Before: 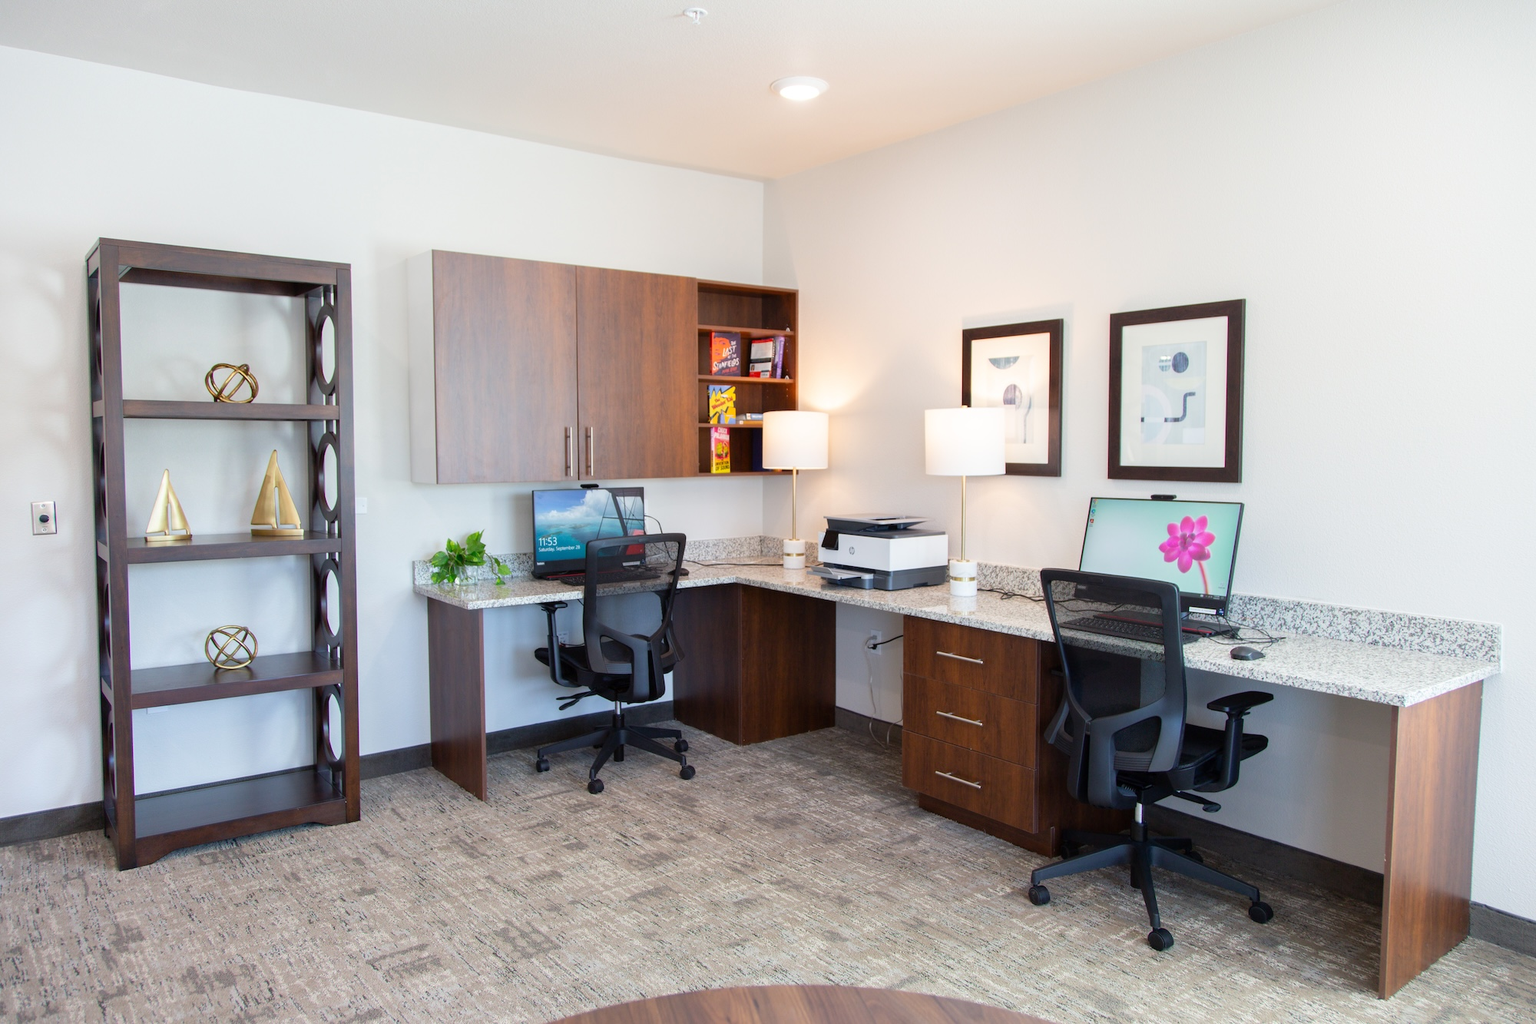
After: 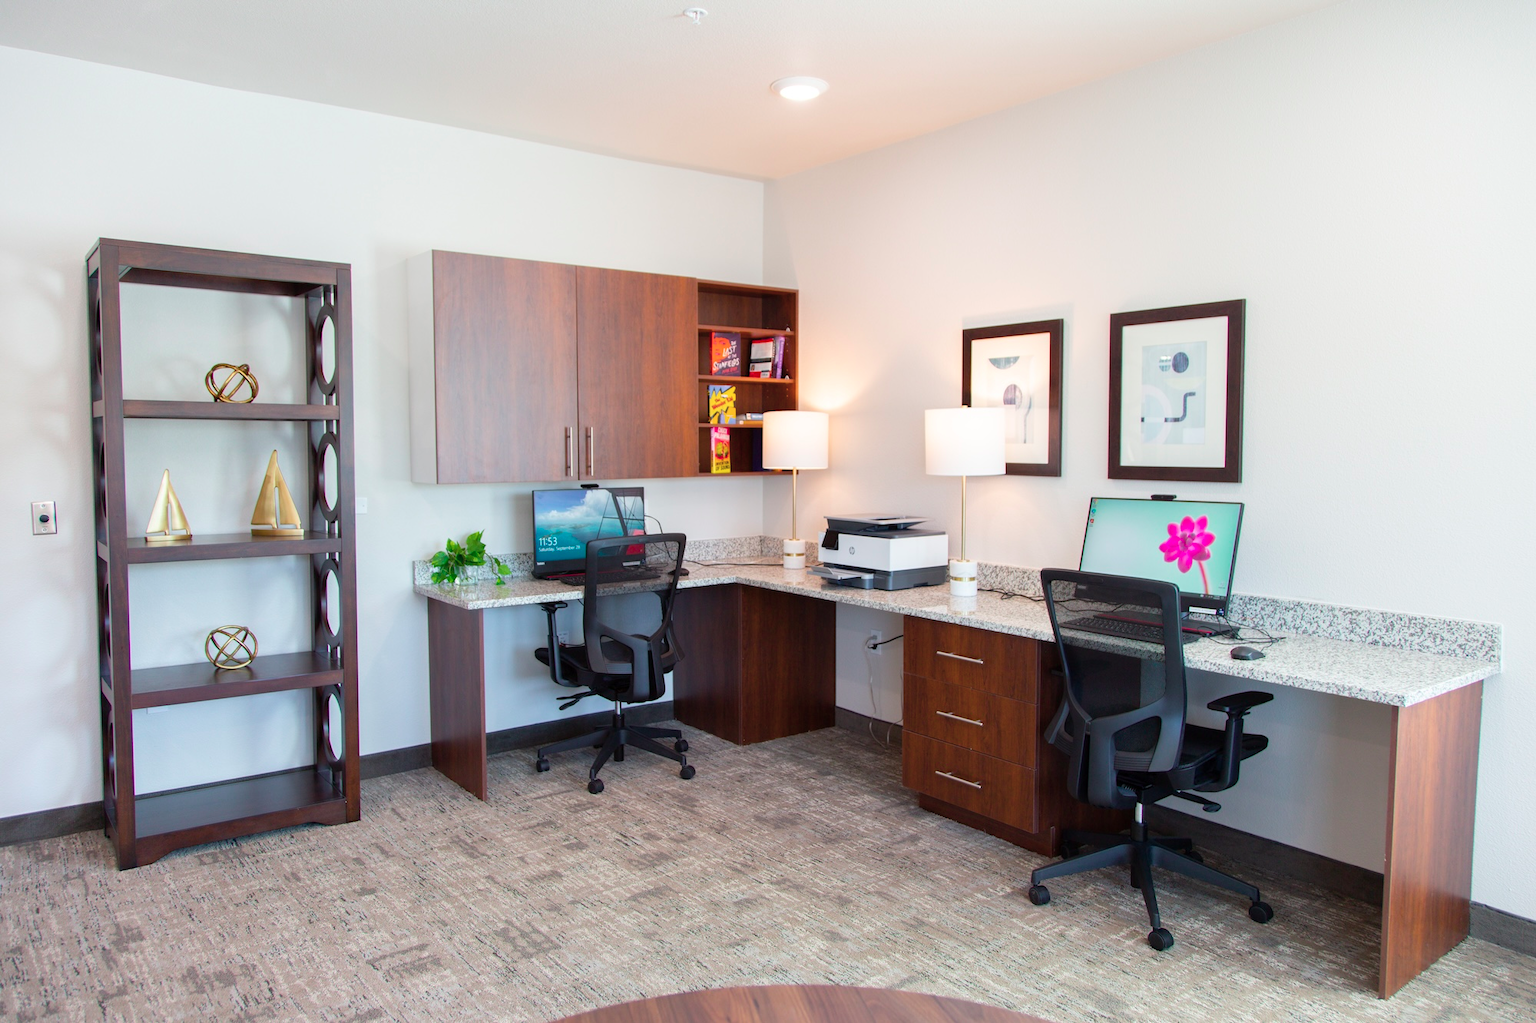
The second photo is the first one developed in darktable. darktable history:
color balance rgb: linear chroma grading › global chroma 15%, perceptual saturation grading › global saturation 30%
color contrast: blue-yellow contrast 0.7
